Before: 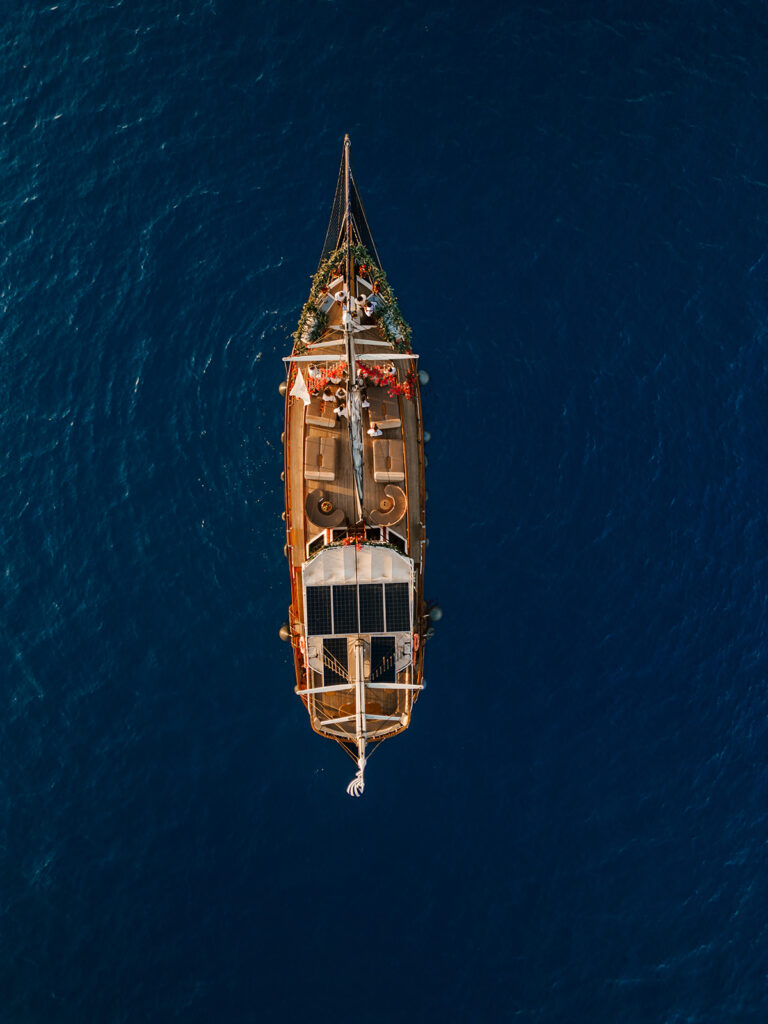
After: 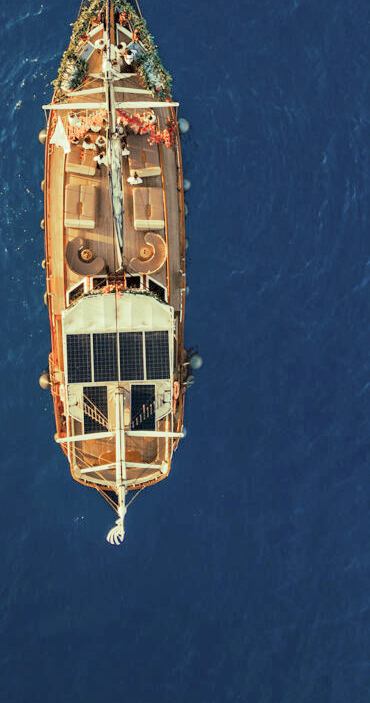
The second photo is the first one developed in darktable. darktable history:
contrast equalizer: octaves 7, y [[0.6 ×6], [0.55 ×6], [0 ×6], [0 ×6], [0 ×6]], mix 0.15
global tonemap: drago (0.7, 100)
white balance: emerald 1
crop: left 31.379%, top 24.658%, right 20.326%, bottom 6.628%
split-toning: shadows › hue 290.82°, shadows › saturation 0.34, highlights › saturation 0.38, balance 0, compress 50%
exposure: exposure 0.6 EV, compensate highlight preservation false
